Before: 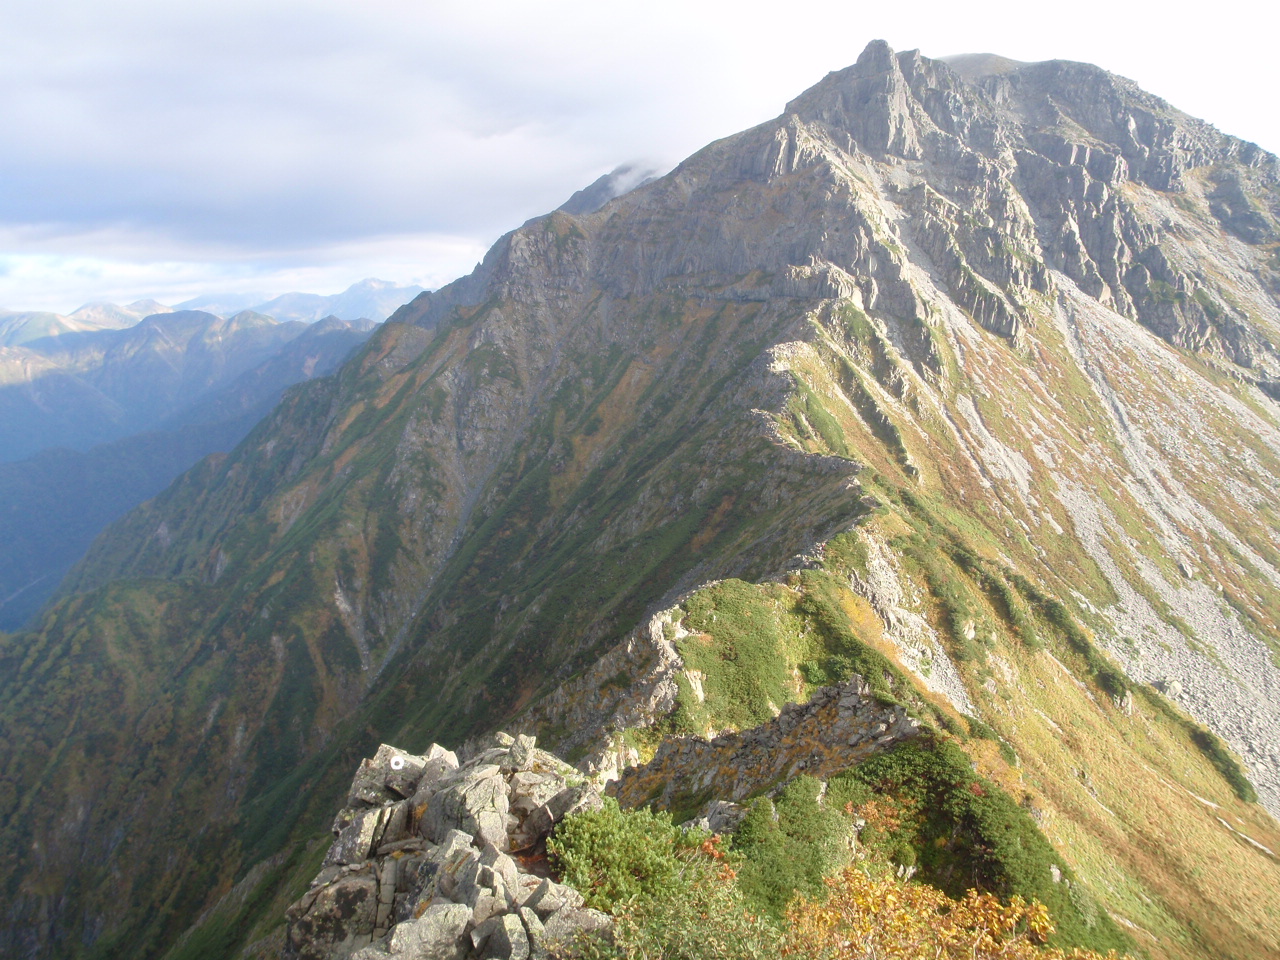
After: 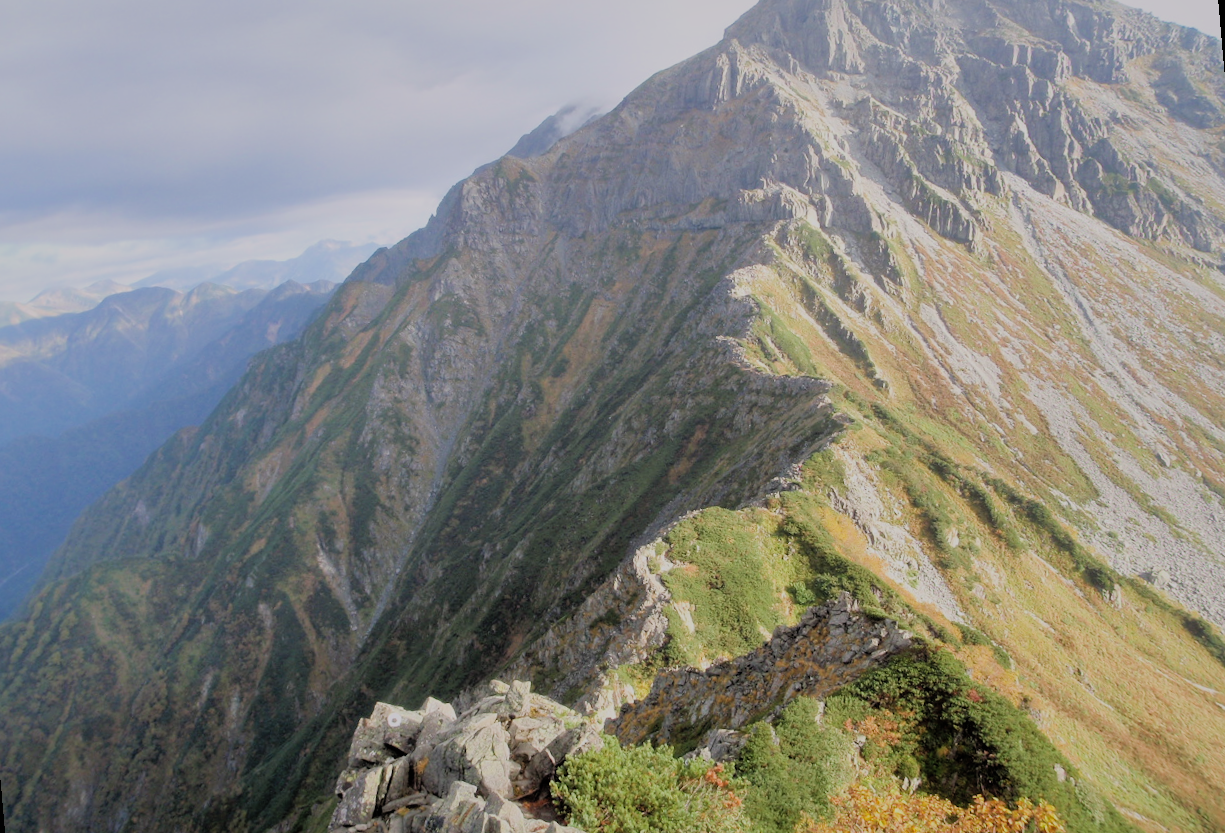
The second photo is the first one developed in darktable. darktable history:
filmic rgb: black relative exposure -4.14 EV, white relative exposure 5.1 EV, hardness 2.11, contrast 1.165
shadows and highlights: on, module defaults
rotate and perspective: rotation -5°, crop left 0.05, crop right 0.952, crop top 0.11, crop bottom 0.89
white balance: red 1.009, blue 1.027
